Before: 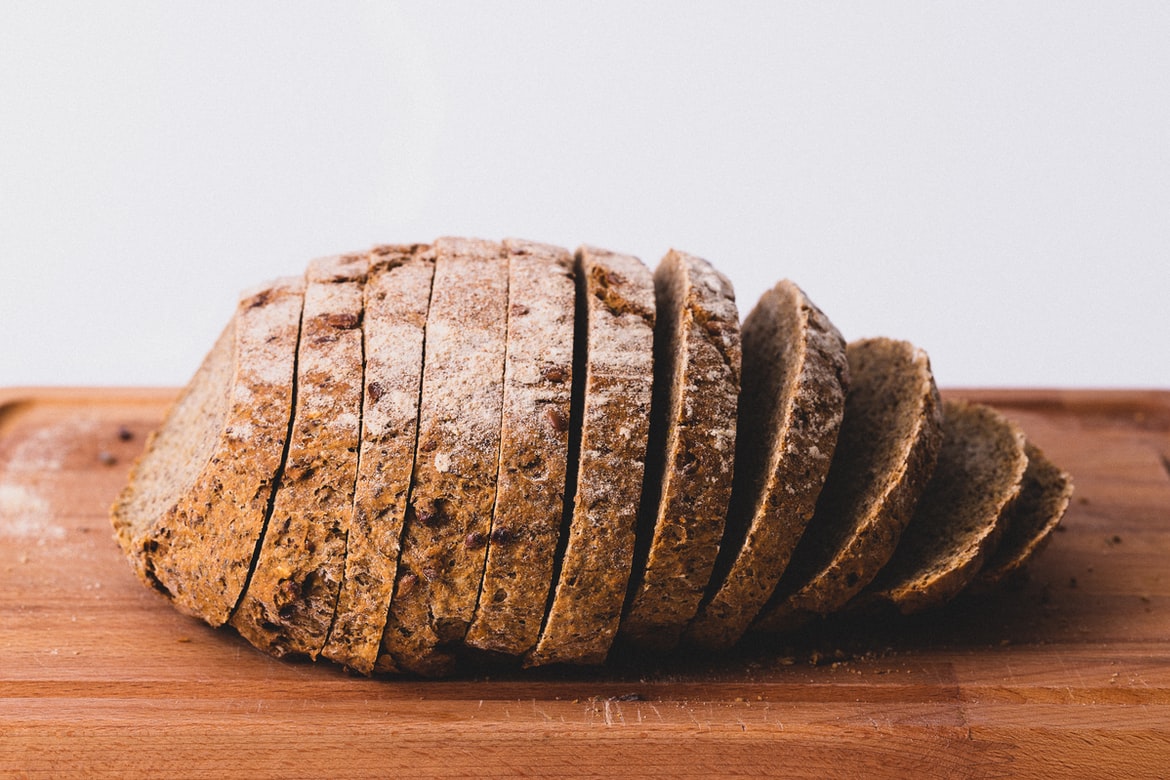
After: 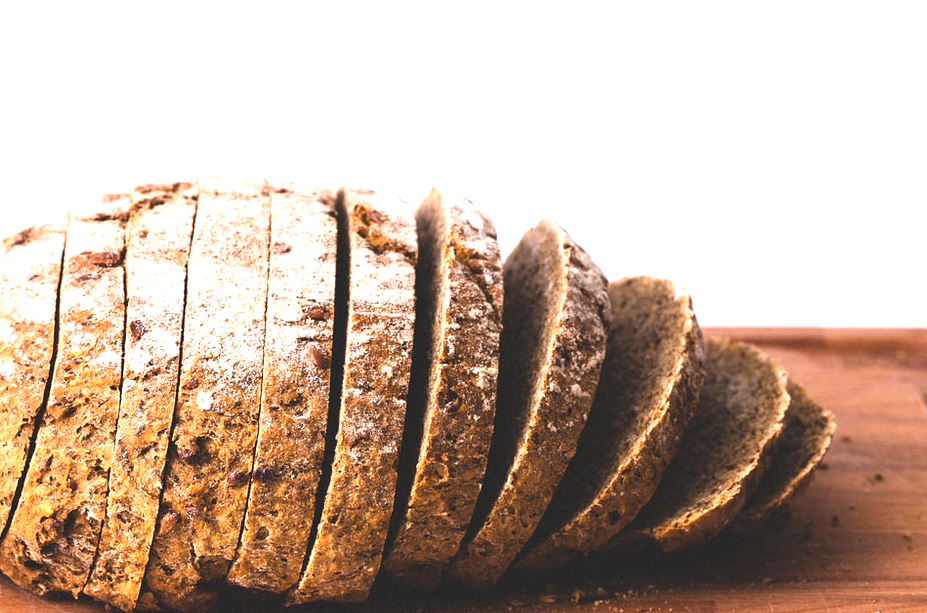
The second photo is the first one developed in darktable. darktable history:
crop and rotate: left 20.39%, top 7.966%, right 0.337%, bottom 13.381%
exposure: exposure 1.069 EV, compensate highlight preservation false
